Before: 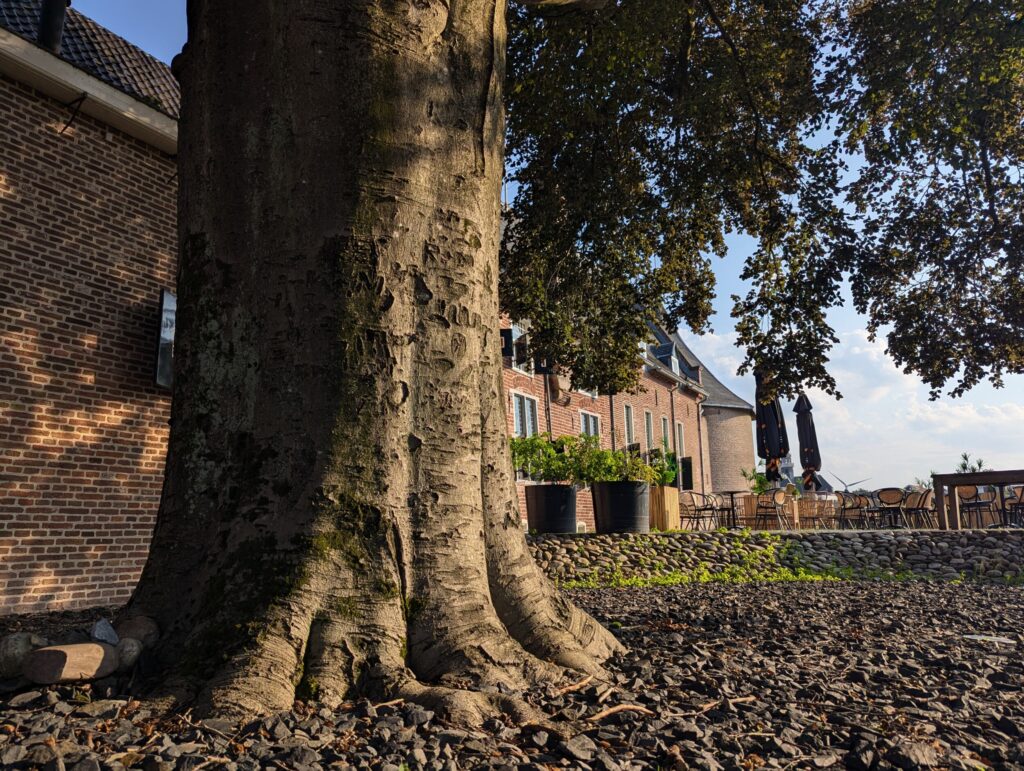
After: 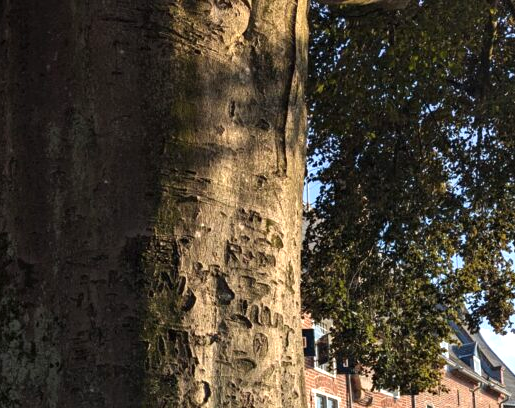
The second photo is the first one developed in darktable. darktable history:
exposure: black level correction 0, exposure 0.699 EV, compensate exposure bias true, compensate highlight preservation false
crop: left 19.385%, right 30.249%, bottom 46.965%
